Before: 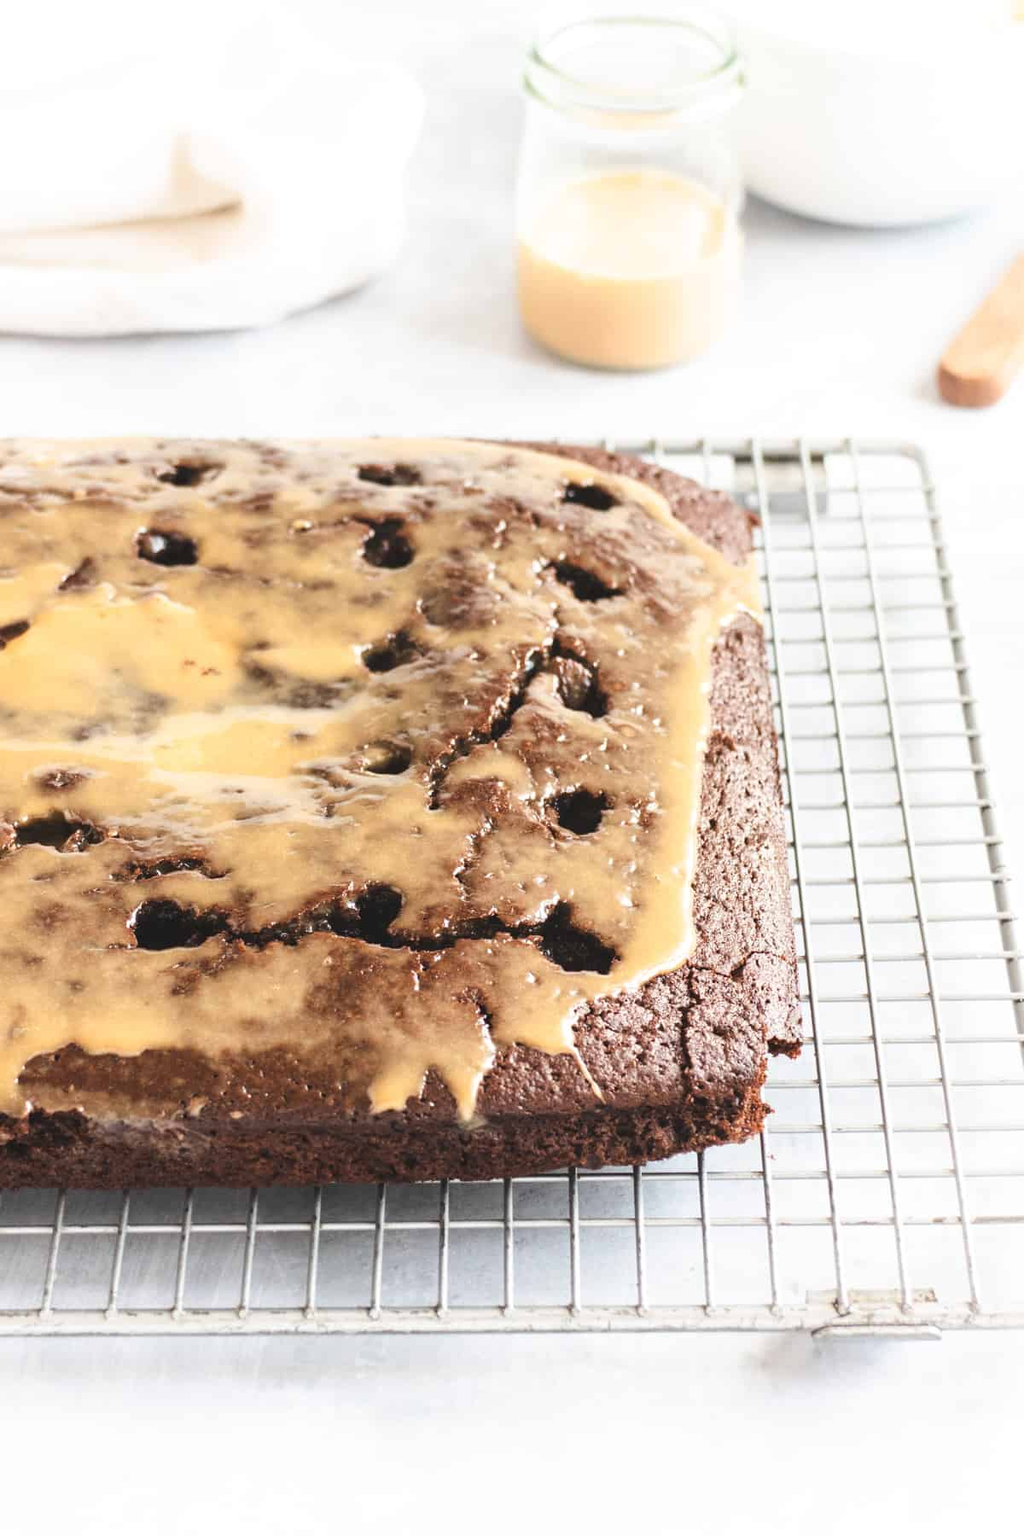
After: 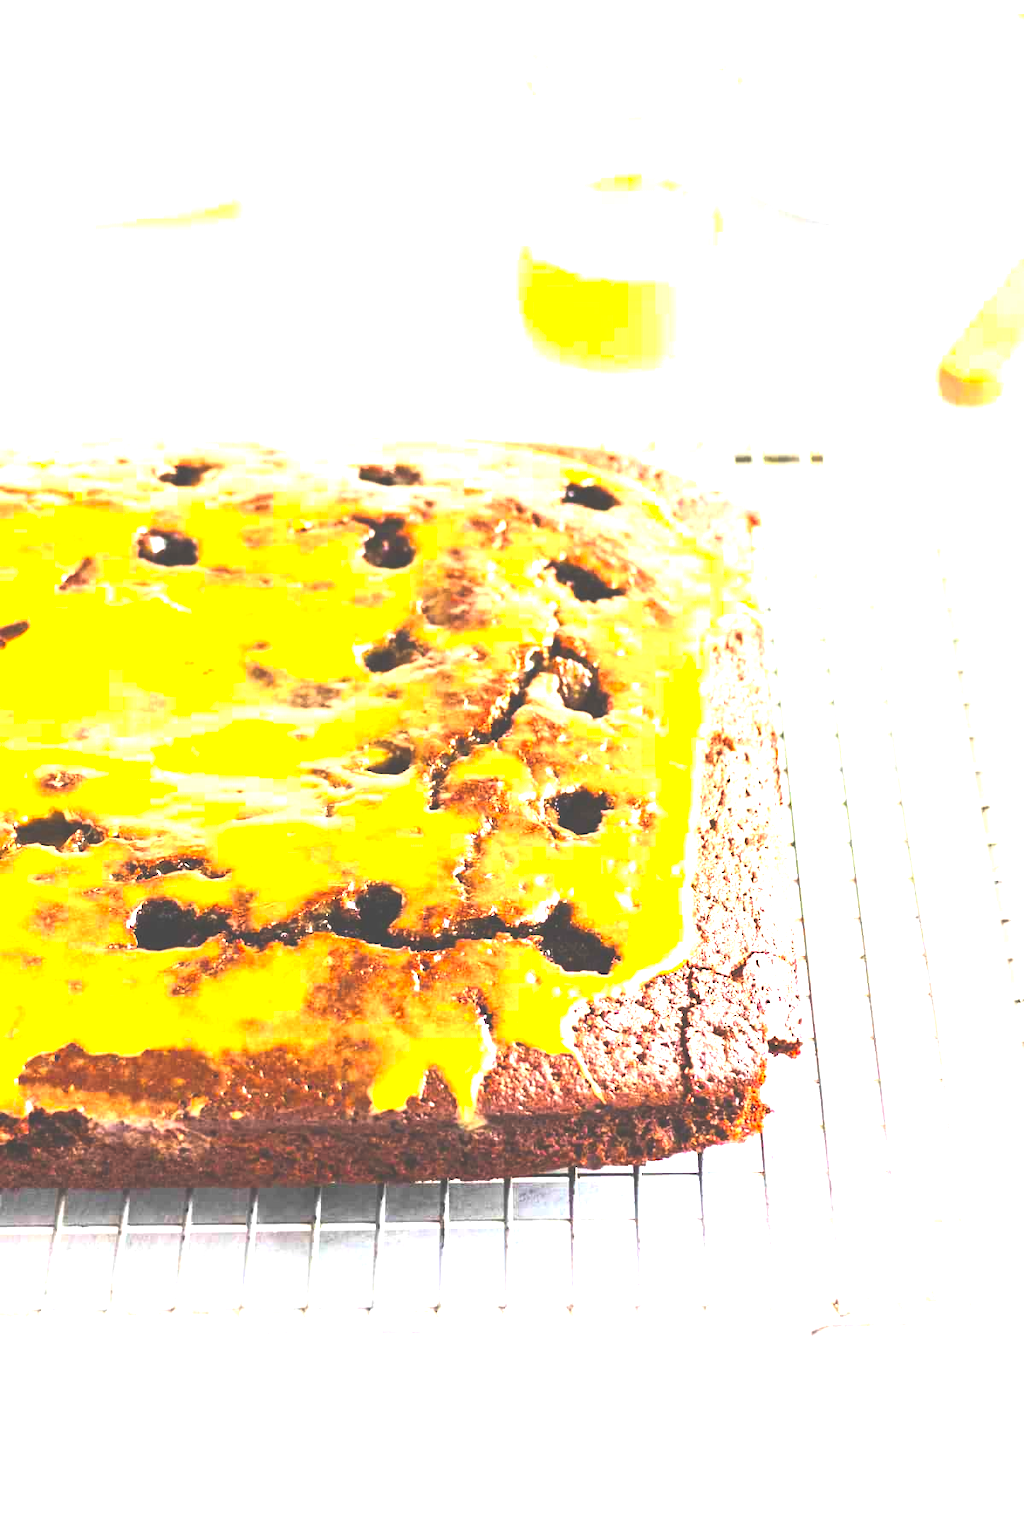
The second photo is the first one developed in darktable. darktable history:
contrast brightness saturation: contrast 0.196, brightness 0.193, saturation 0.784
color balance rgb: perceptual saturation grading › global saturation 27.184%, perceptual saturation grading › highlights -28.48%, perceptual saturation grading › mid-tones 15.875%, perceptual saturation grading › shadows 32.844%, perceptual brilliance grading › highlights 74.522%, perceptual brilliance grading › shadows -29.916%, global vibrance 20%
exposure: black level correction -0.043, exposure 0.06 EV, compensate exposure bias true, compensate highlight preservation false
